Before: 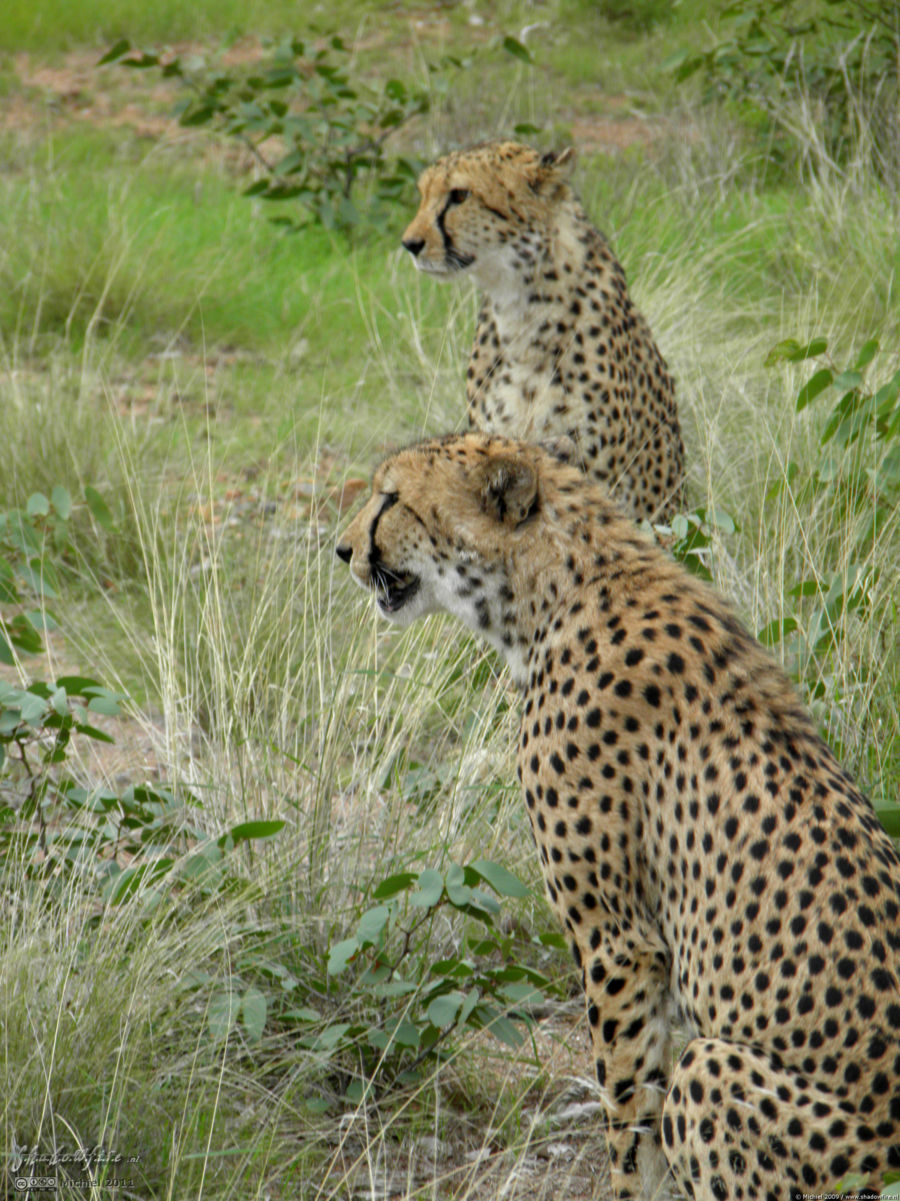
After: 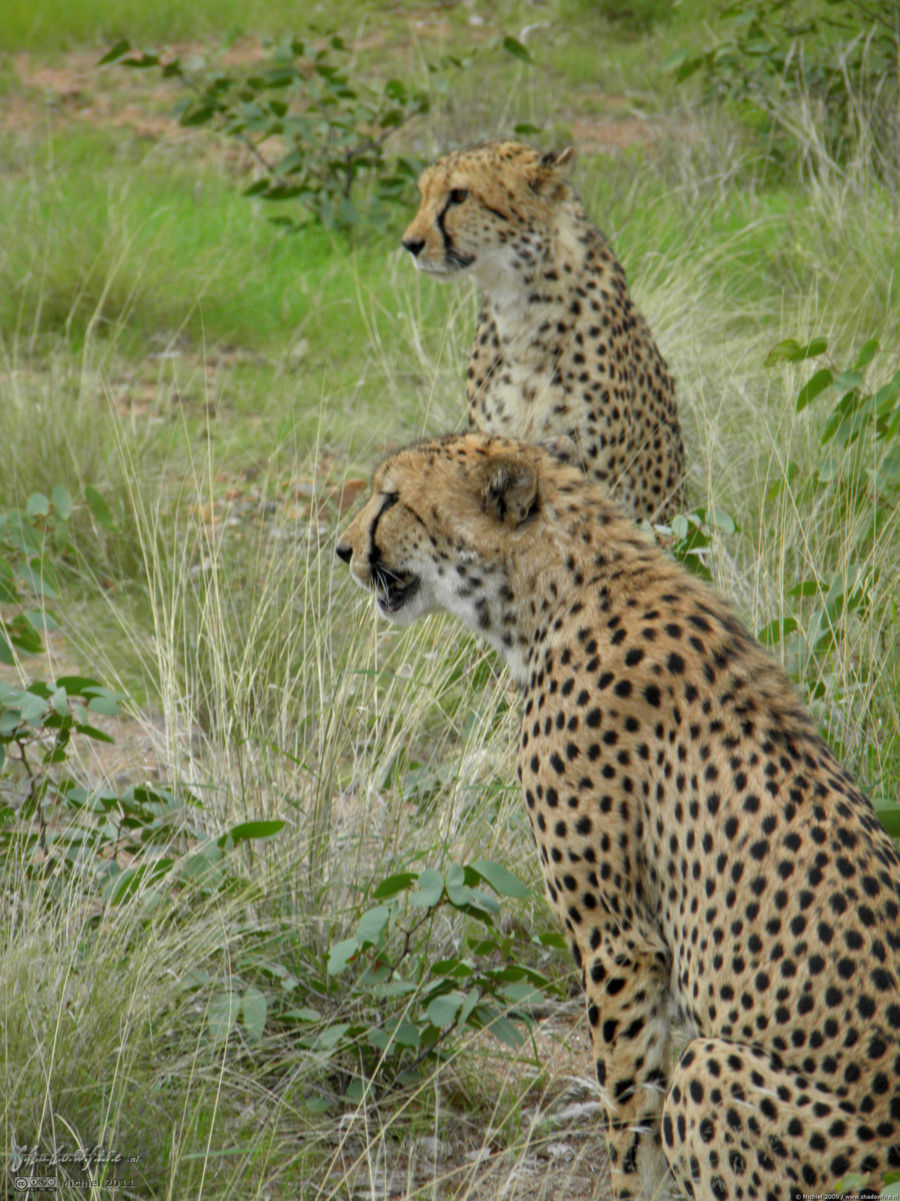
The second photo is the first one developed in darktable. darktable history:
shadows and highlights: shadows 40.15, highlights -60.1
tone equalizer: edges refinement/feathering 500, mask exposure compensation -1.57 EV, preserve details no
